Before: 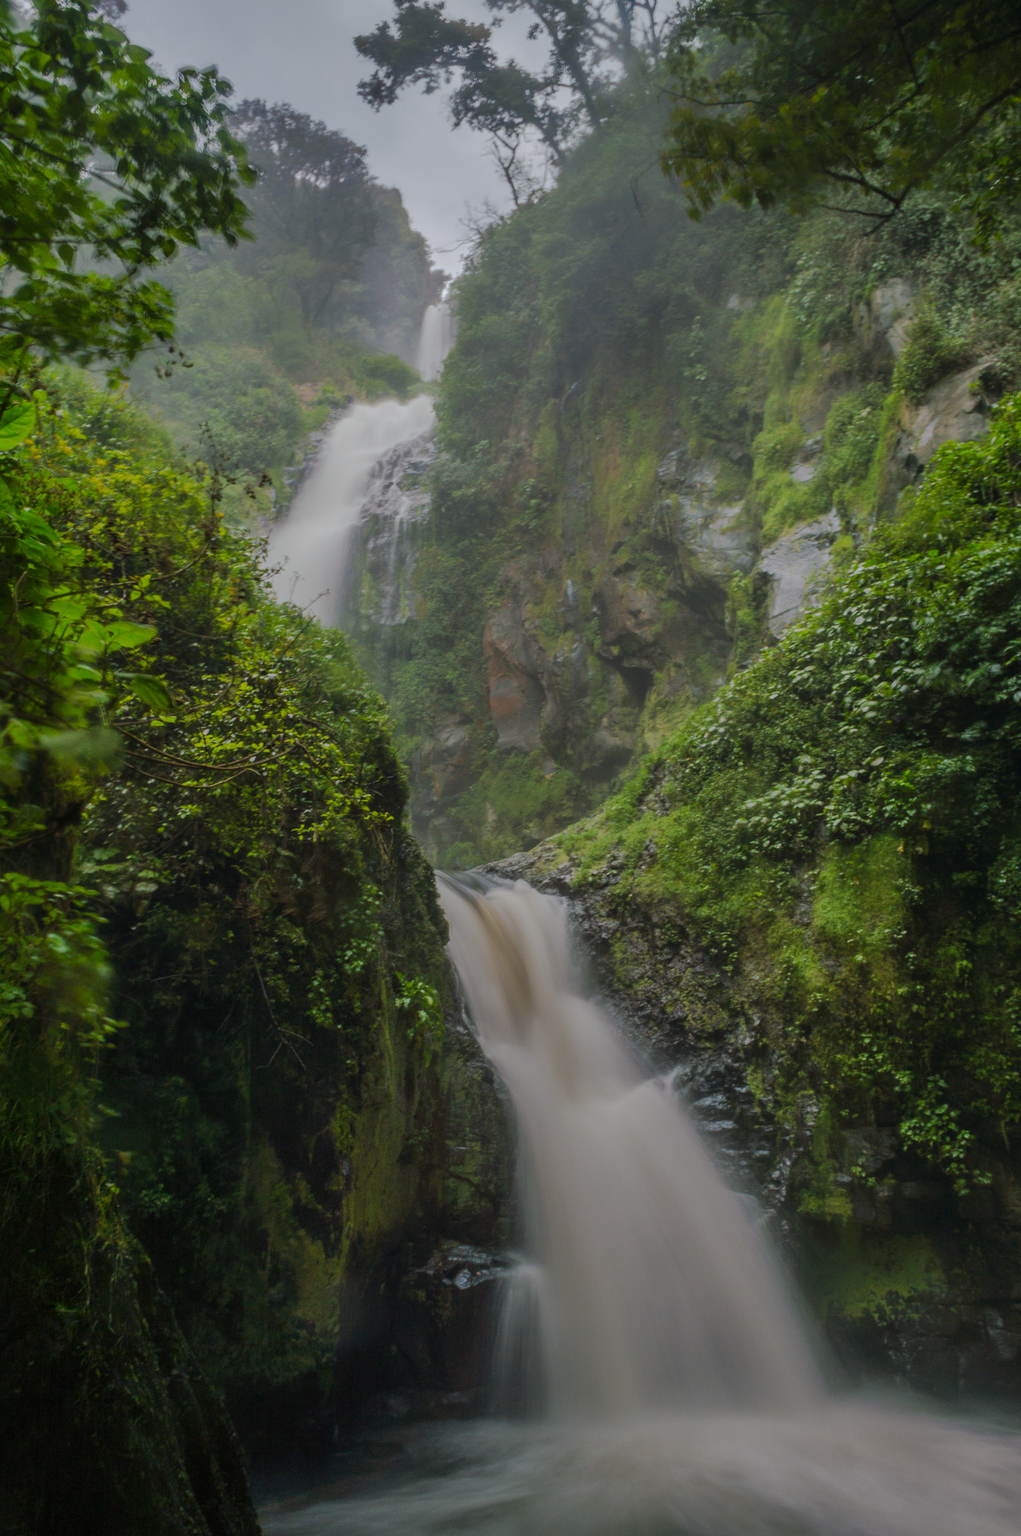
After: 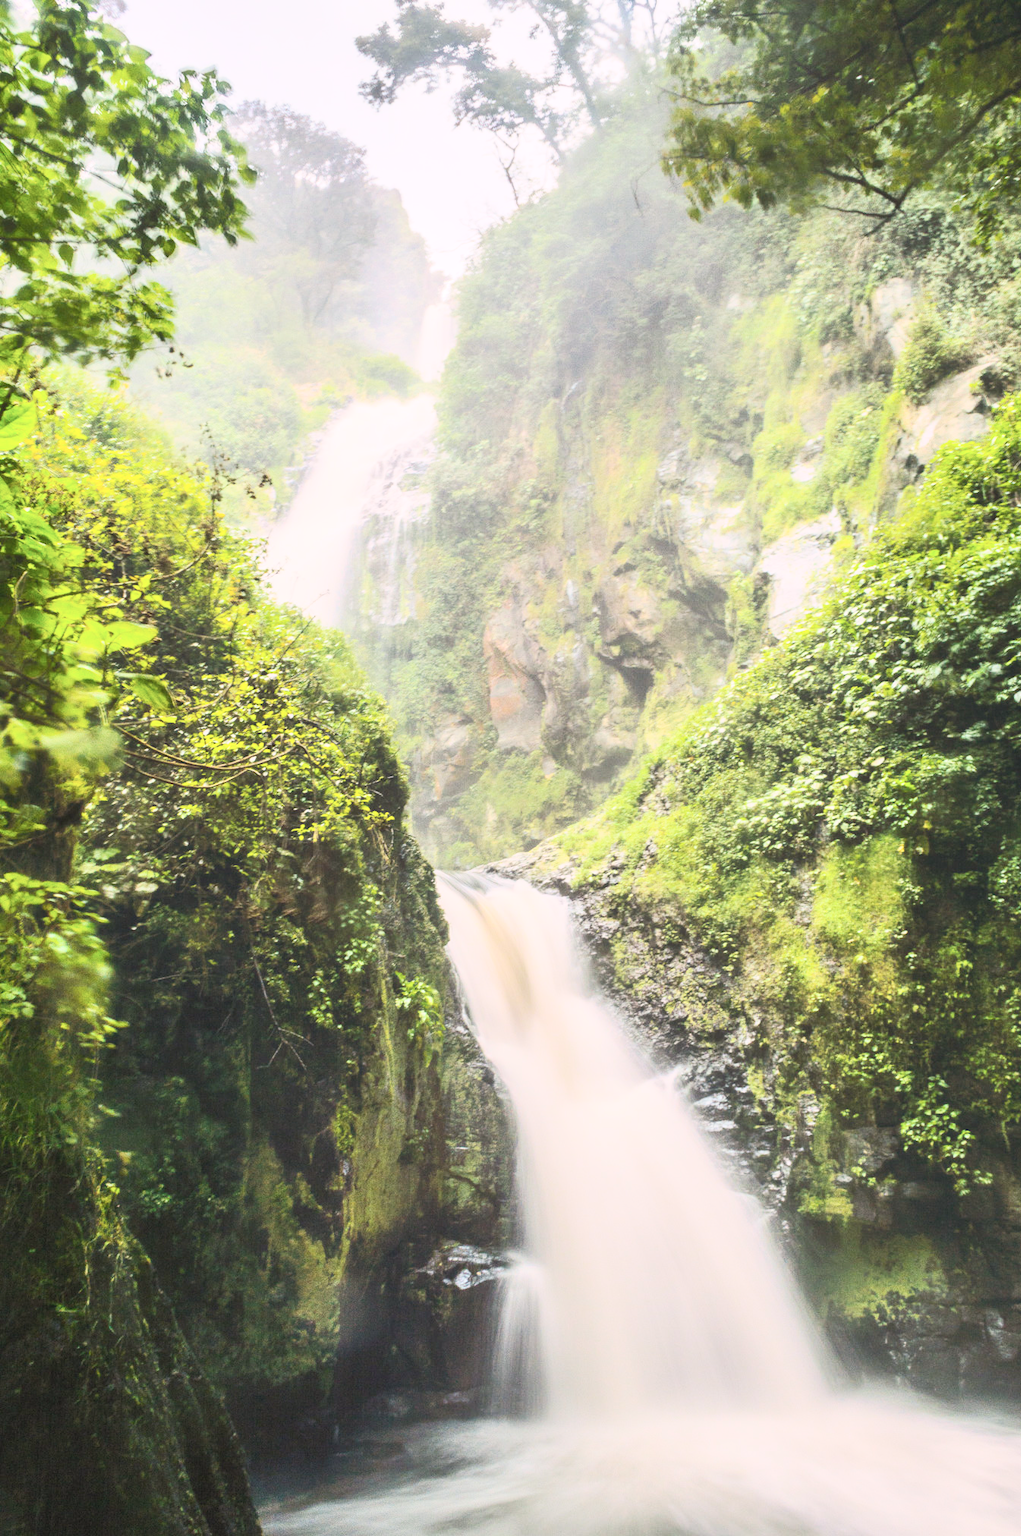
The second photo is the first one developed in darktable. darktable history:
exposure: black level correction 0, exposure 1.032 EV, compensate exposure bias true, compensate highlight preservation false
contrast brightness saturation: contrast 0.444, brightness 0.563, saturation -0.201
color balance rgb: perceptual saturation grading › global saturation 10.865%
color correction: highlights a* 3.48, highlights b* 2.04, saturation 1.19
base curve: curves: ch0 [(0, 0) (0.158, 0.273) (0.879, 0.895) (1, 1)], preserve colors none
